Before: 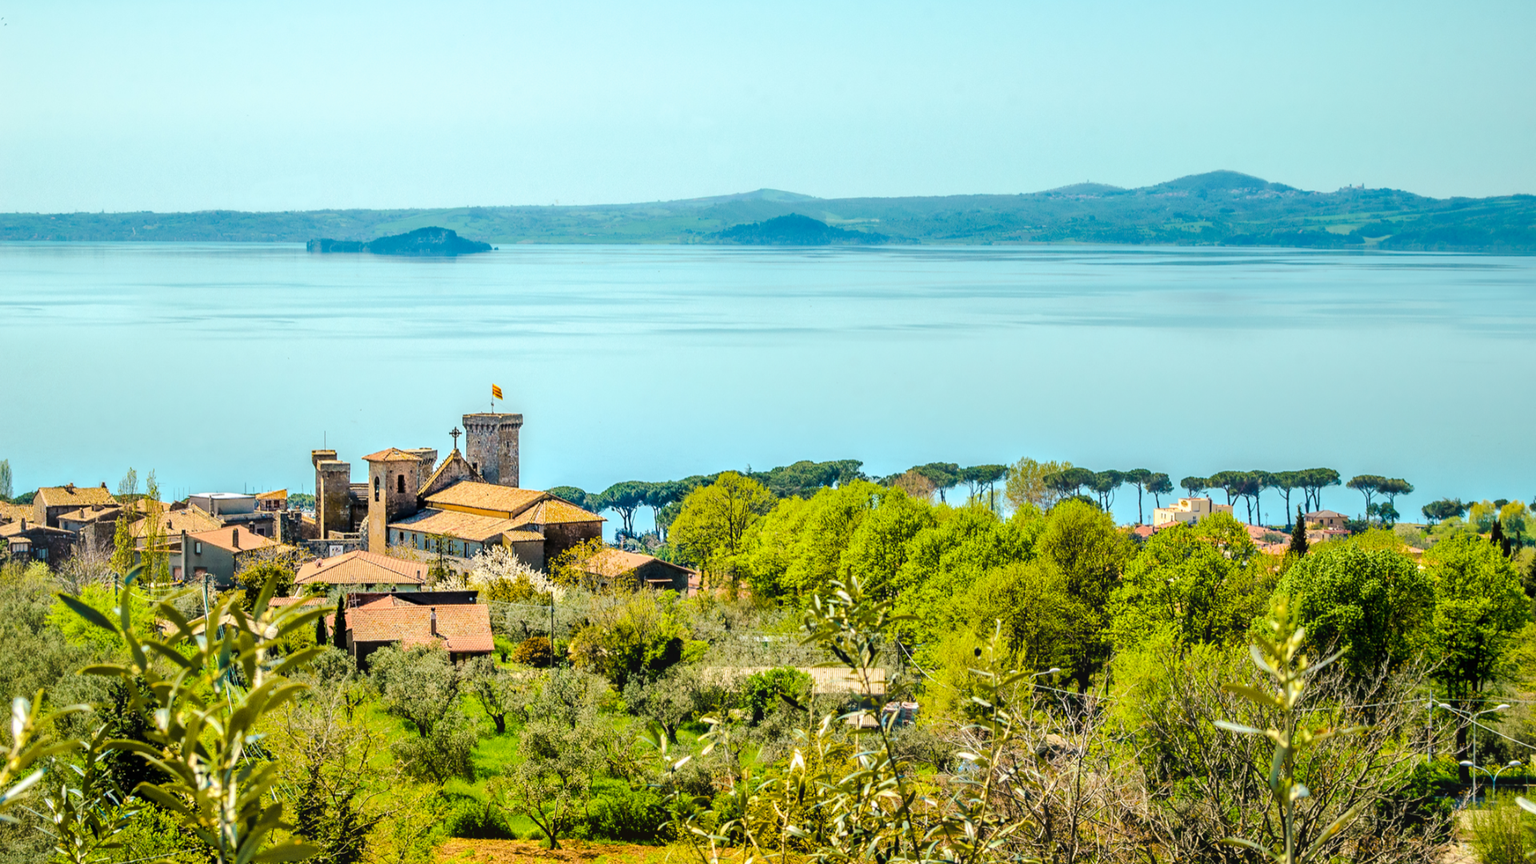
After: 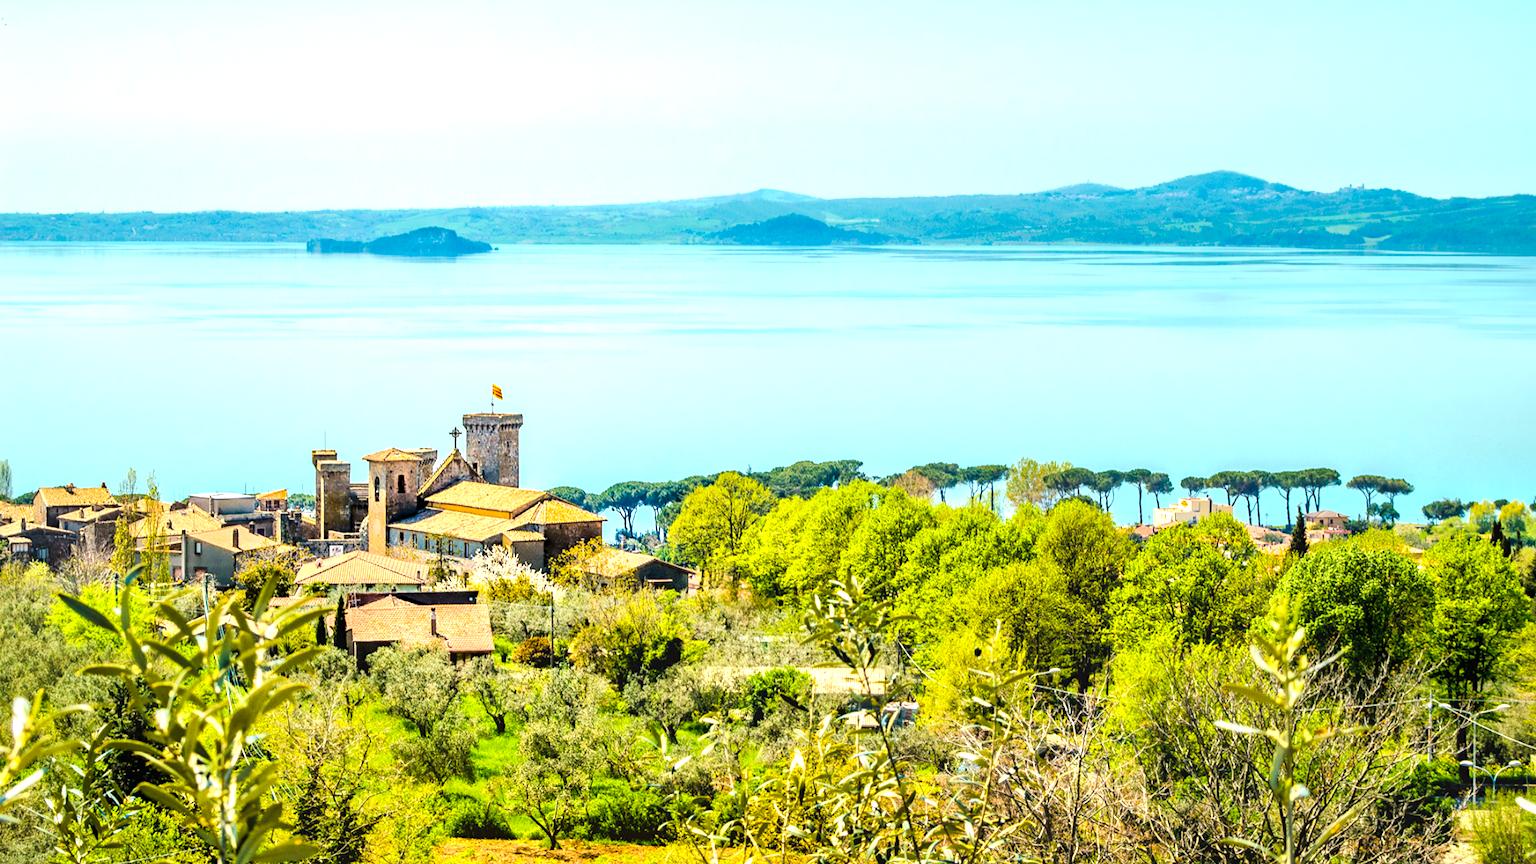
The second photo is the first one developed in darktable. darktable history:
exposure: black level correction 0, exposure 0.7 EV, compensate exposure bias true, compensate highlight preservation false
haze removal: compatibility mode true, adaptive false
